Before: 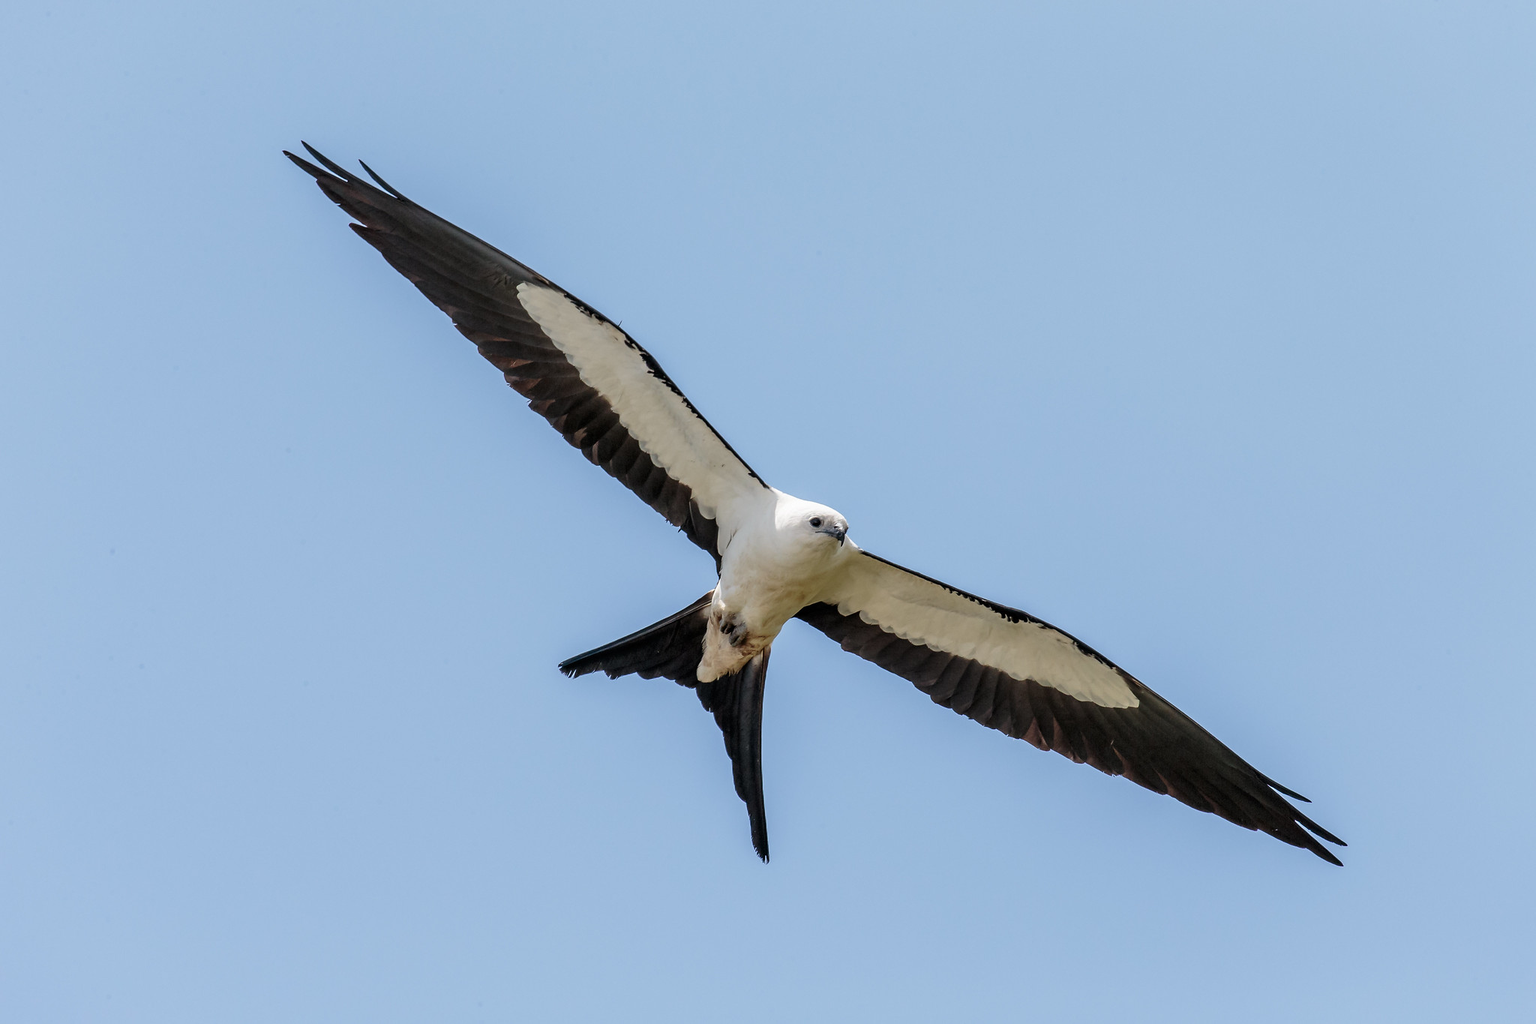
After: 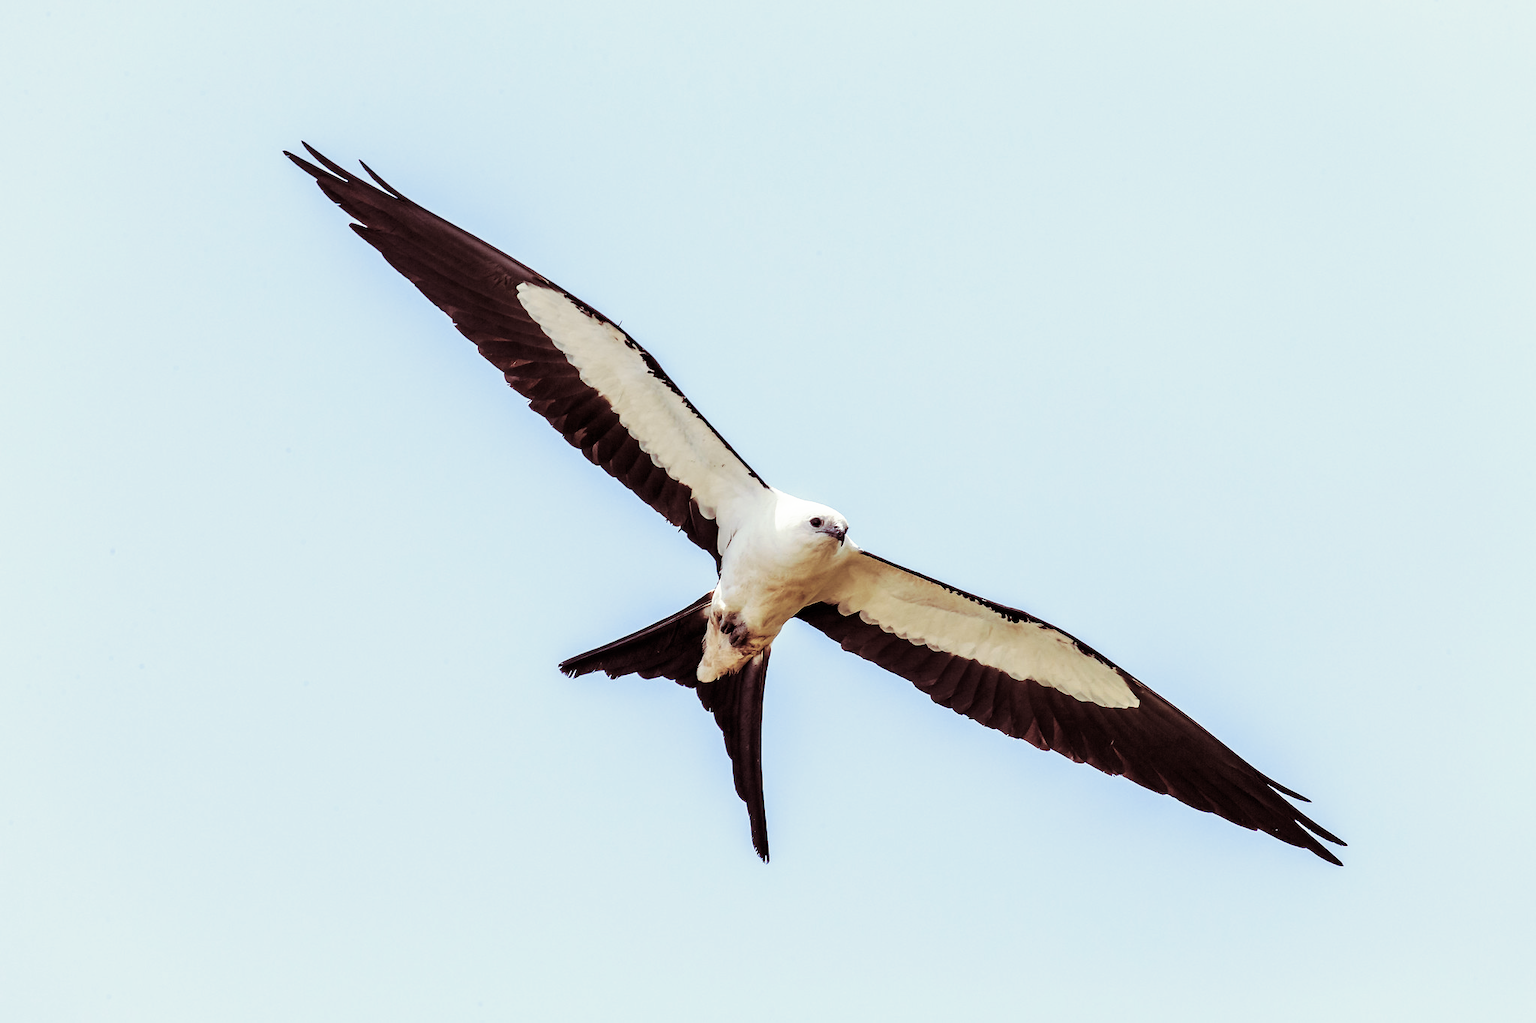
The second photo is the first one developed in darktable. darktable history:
split-toning: on, module defaults
tone curve: curves: ch0 [(0, 0) (0.003, 0.003) (0.011, 0.009) (0.025, 0.022) (0.044, 0.037) (0.069, 0.051) (0.1, 0.079) (0.136, 0.114) (0.177, 0.152) (0.224, 0.212) (0.277, 0.281) (0.335, 0.358) (0.399, 0.459) (0.468, 0.573) (0.543, 0.684) (0.623, 0.779) (0.709, 0.866) (0.801, 0.949) (0.898, 0.98) (1, 1)], preserve colors none
